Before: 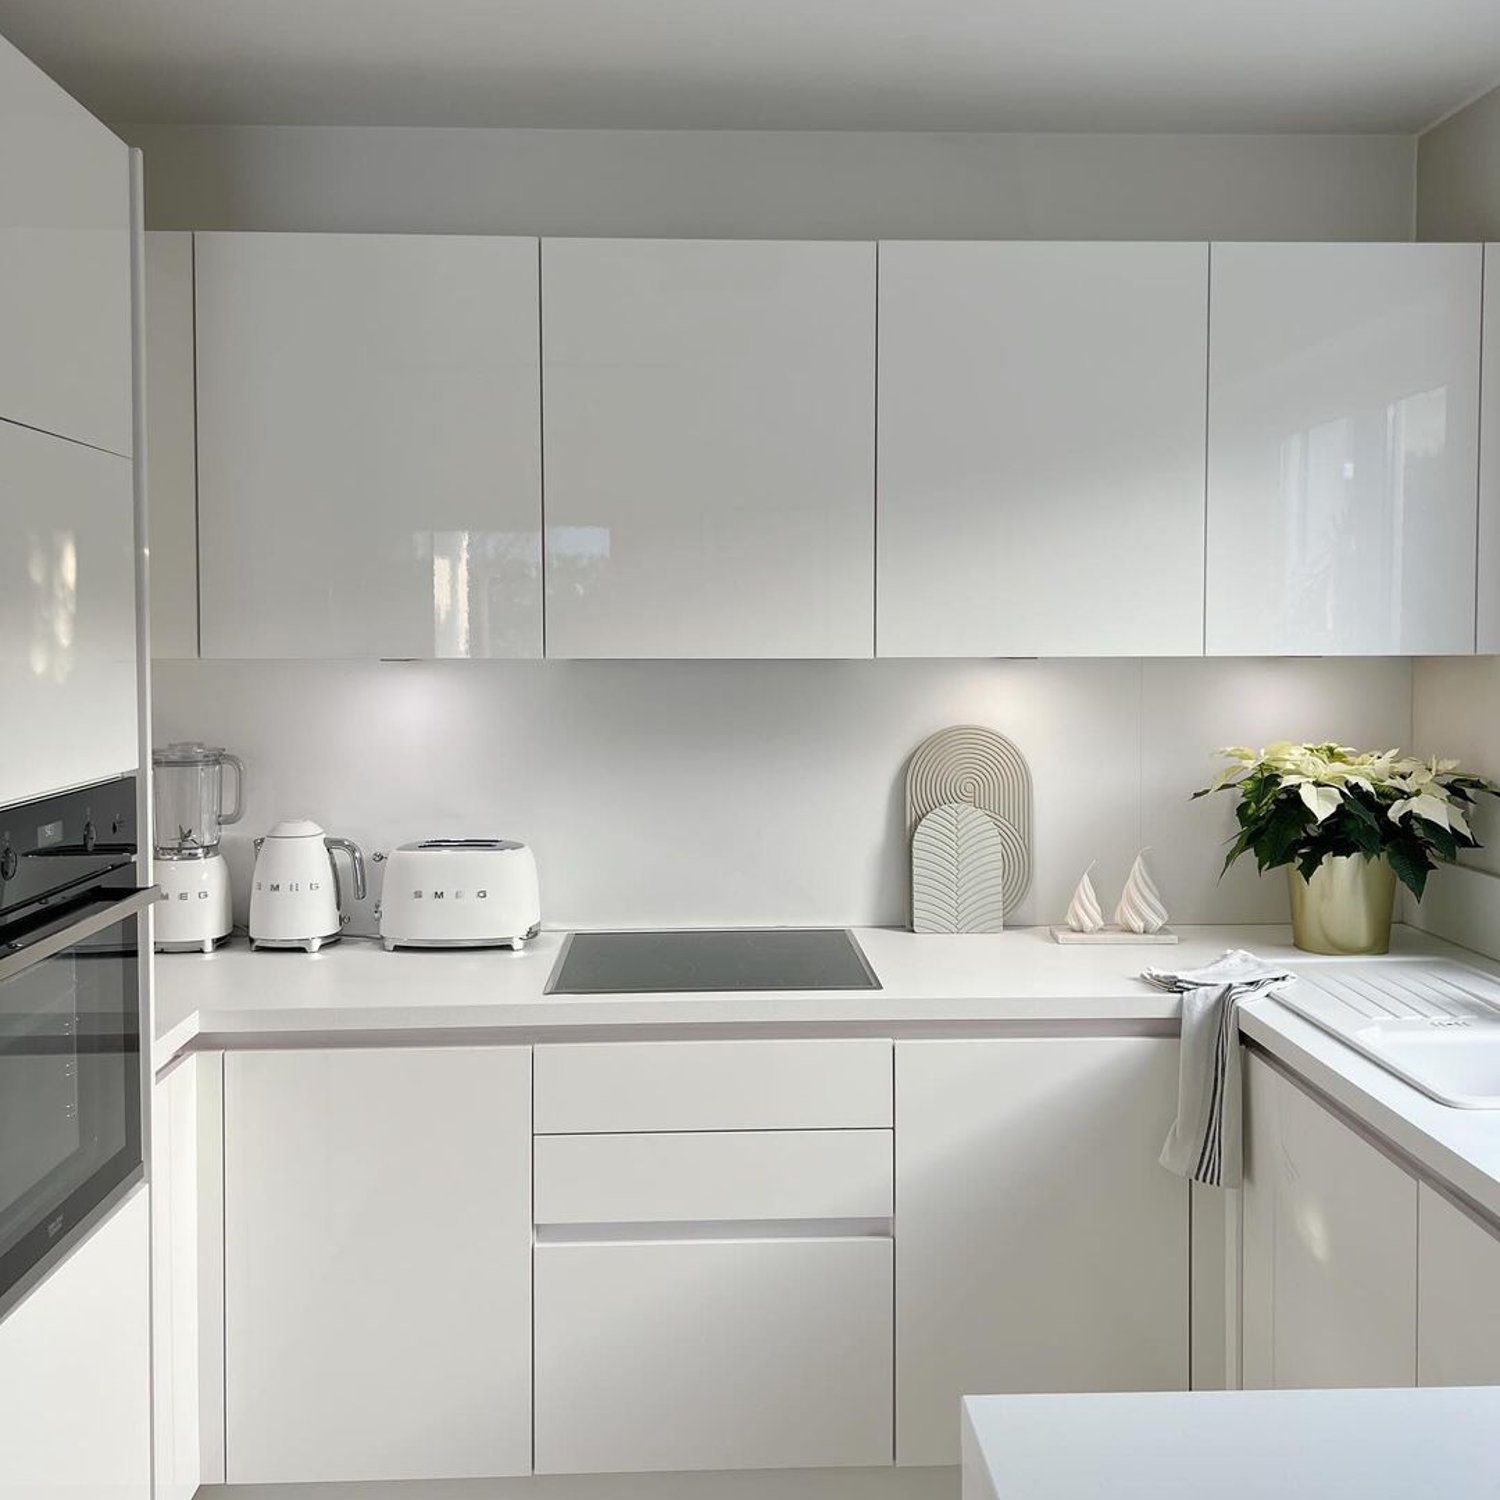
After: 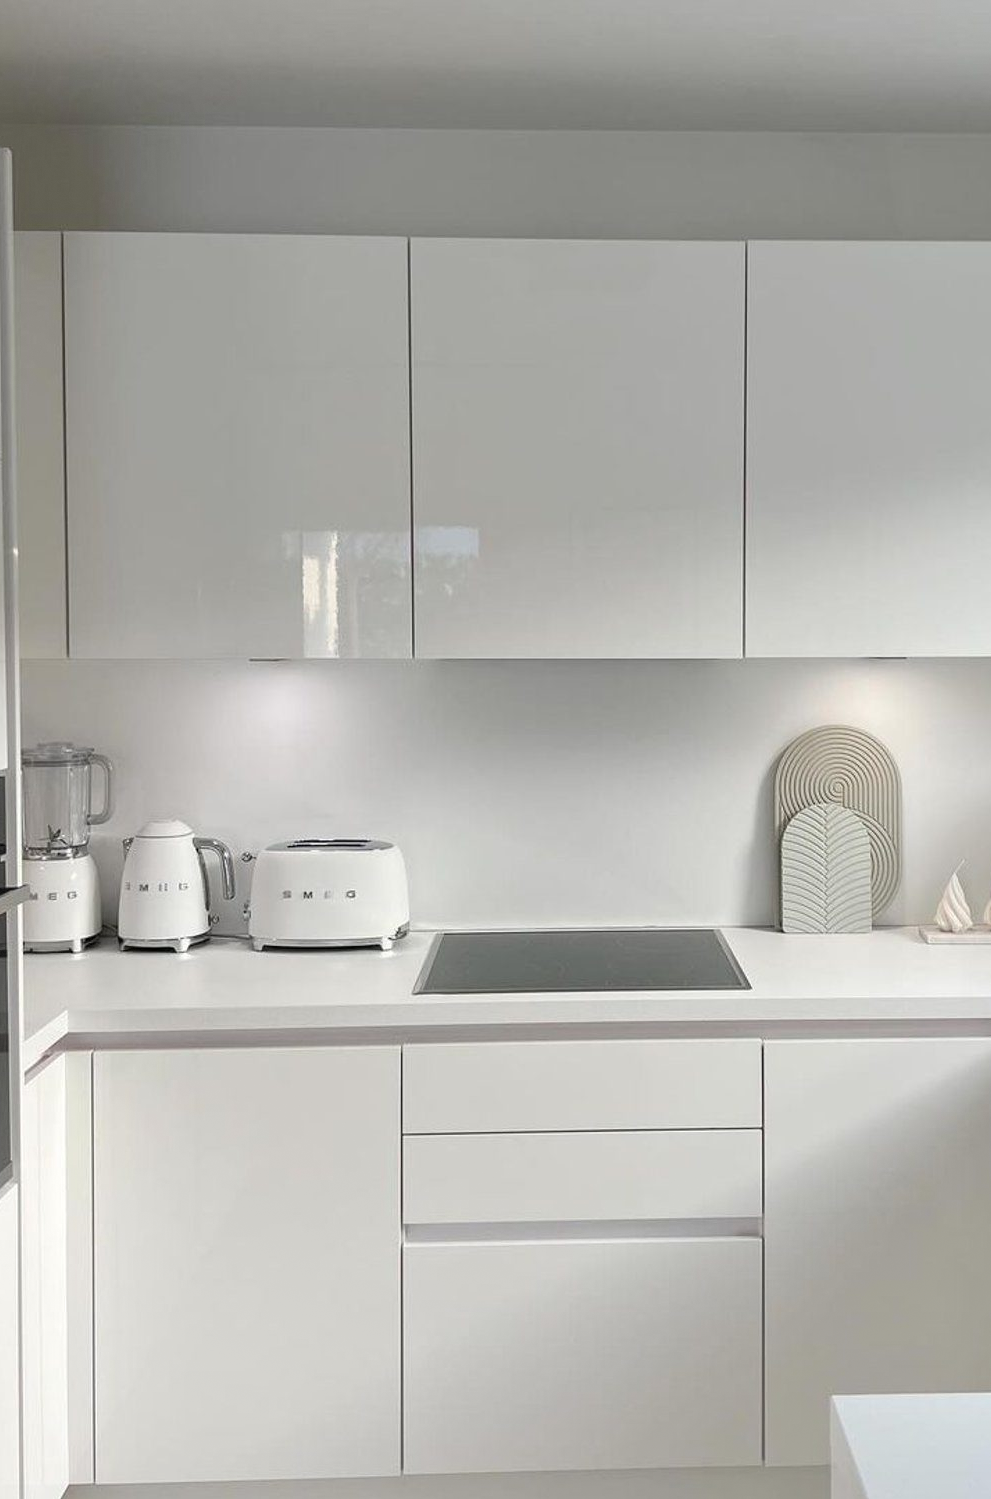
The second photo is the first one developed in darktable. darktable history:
vignetting: brightness 0.049, saturation 0.001, center (0.219, -0.231), dithering 8-bit output
crop and rotate: left 8.793%, right 25.076%
